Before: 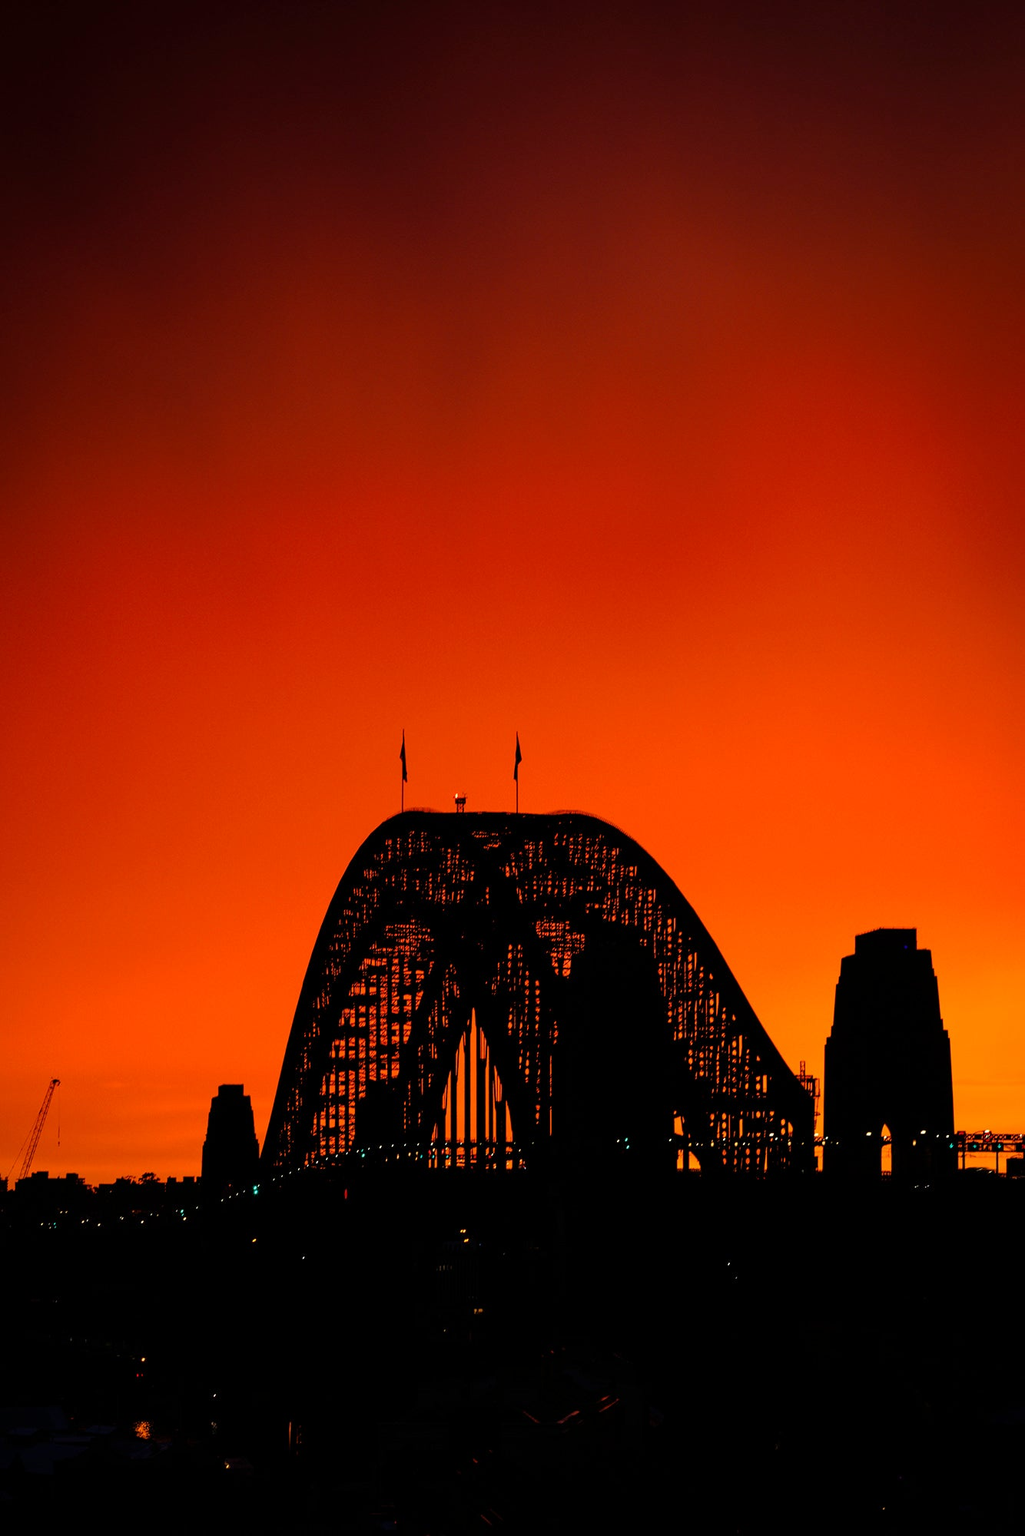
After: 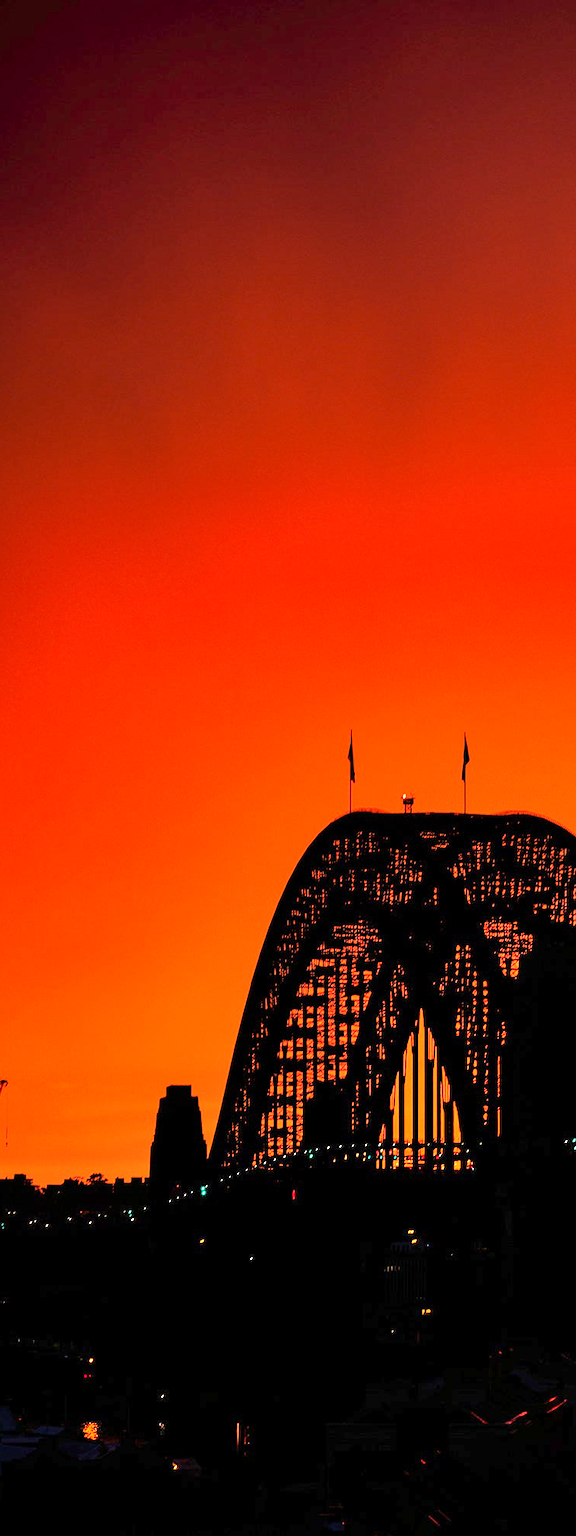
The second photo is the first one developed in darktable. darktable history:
shadows and highlights: soften with gaussian
crop: left 5.114%, right 38.589%
exposure: exposure 0.935 EV, compensate highlight preservation false
